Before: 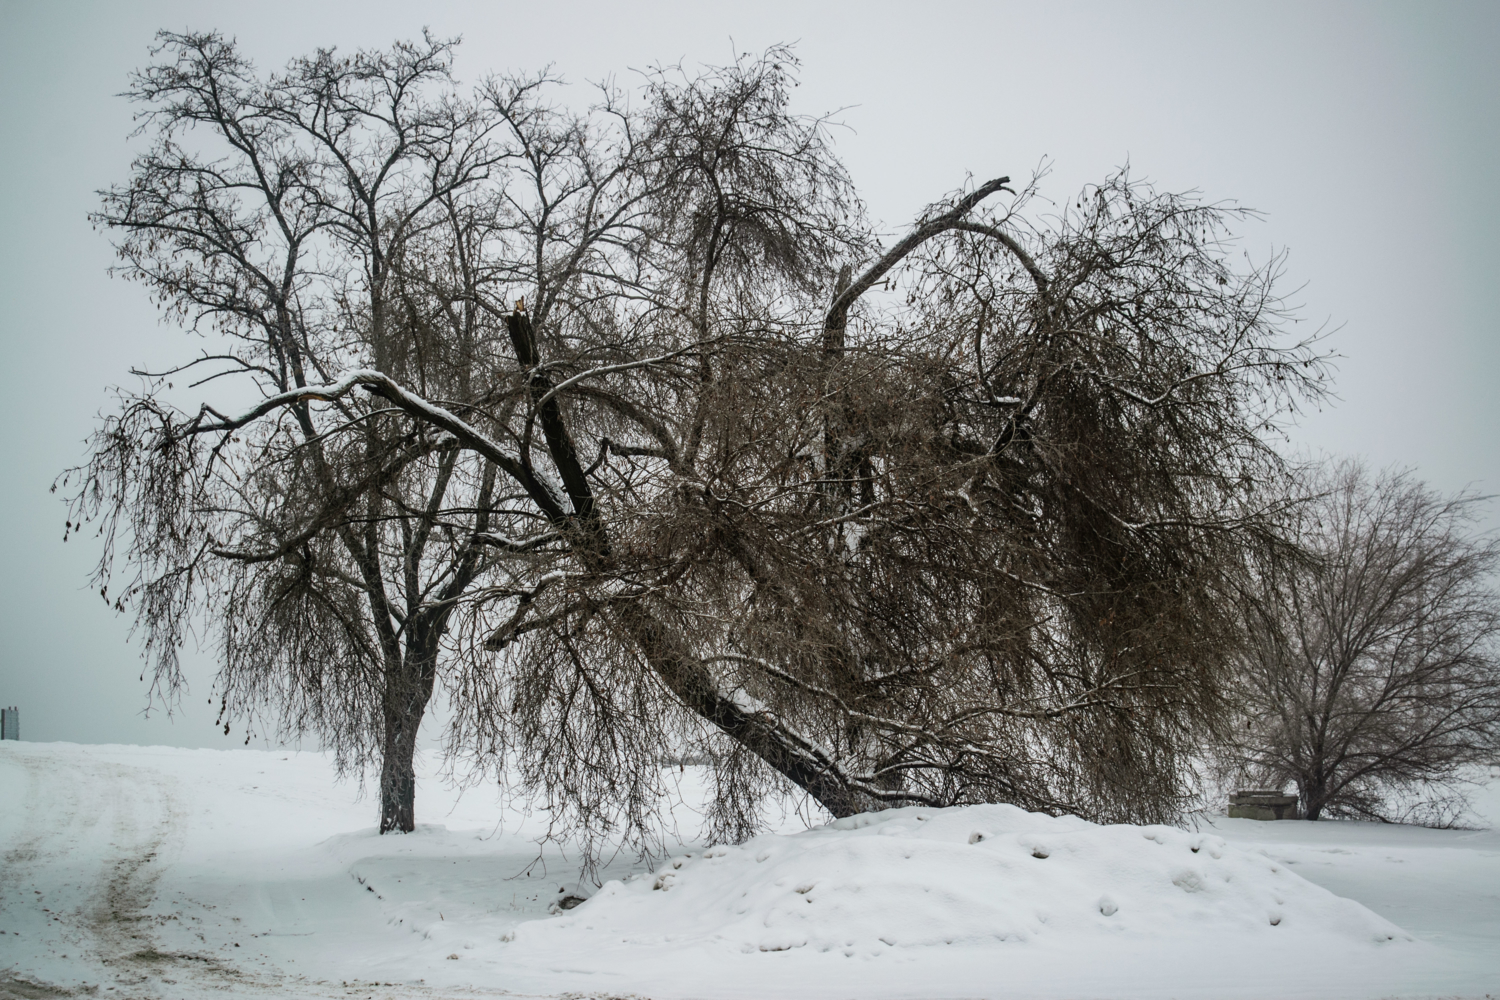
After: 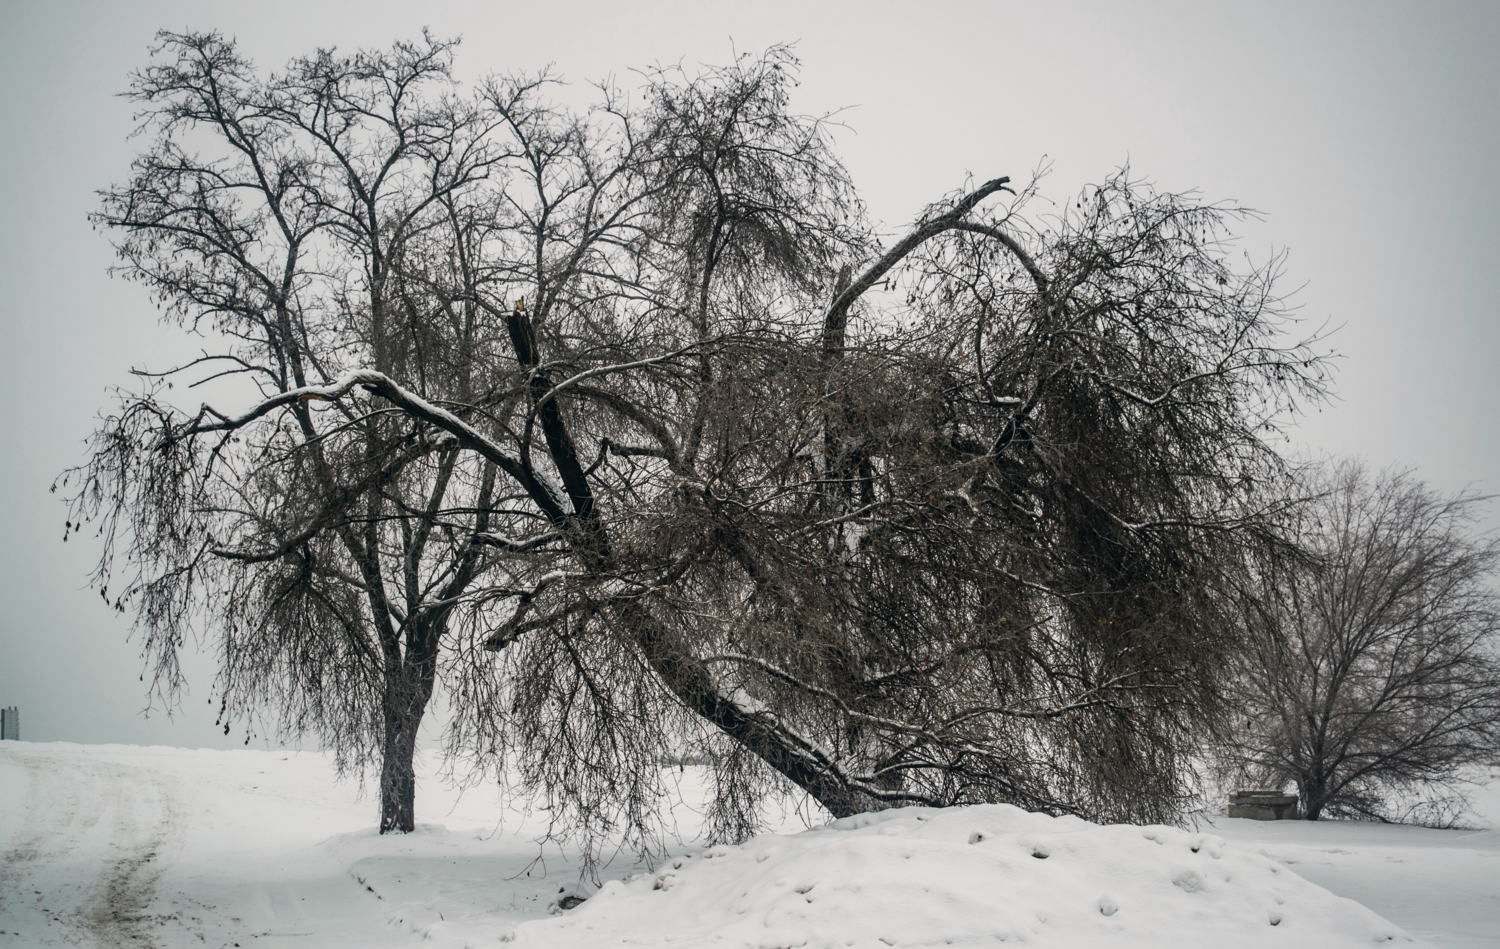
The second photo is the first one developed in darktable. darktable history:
crop and rotate: top 0.005%, bottom 5.049%
color correction: highlights a* 2.86, highlights b* 4.99, shadows a* -2.22, shadows b* -4.96, saturation 0.771
